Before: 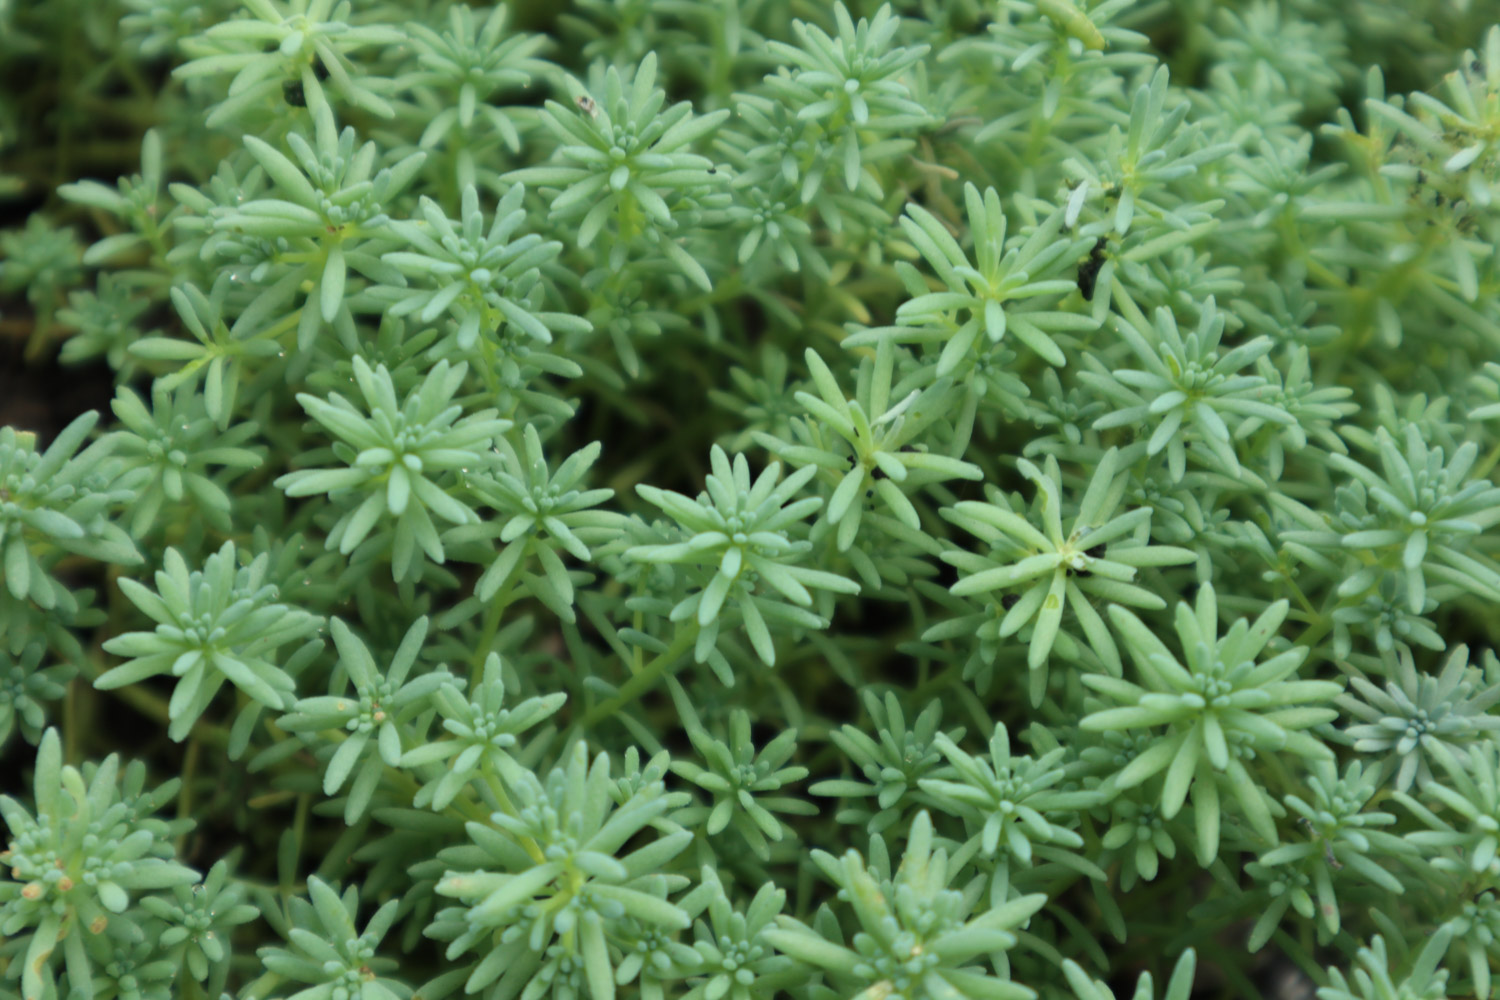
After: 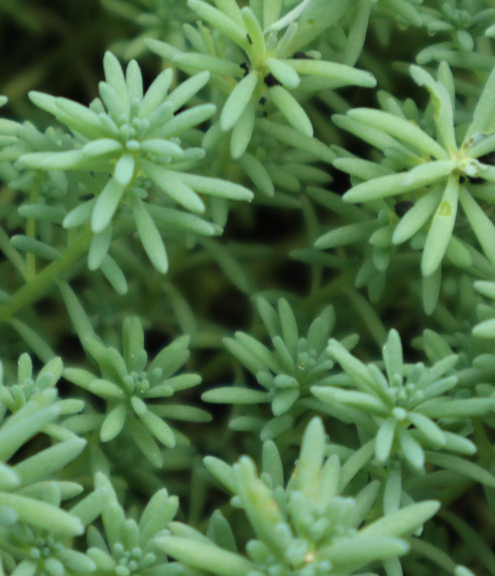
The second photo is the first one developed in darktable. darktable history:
crop: left 40.528%, top 39.365%, right 25.917%, bottom 2.971%
